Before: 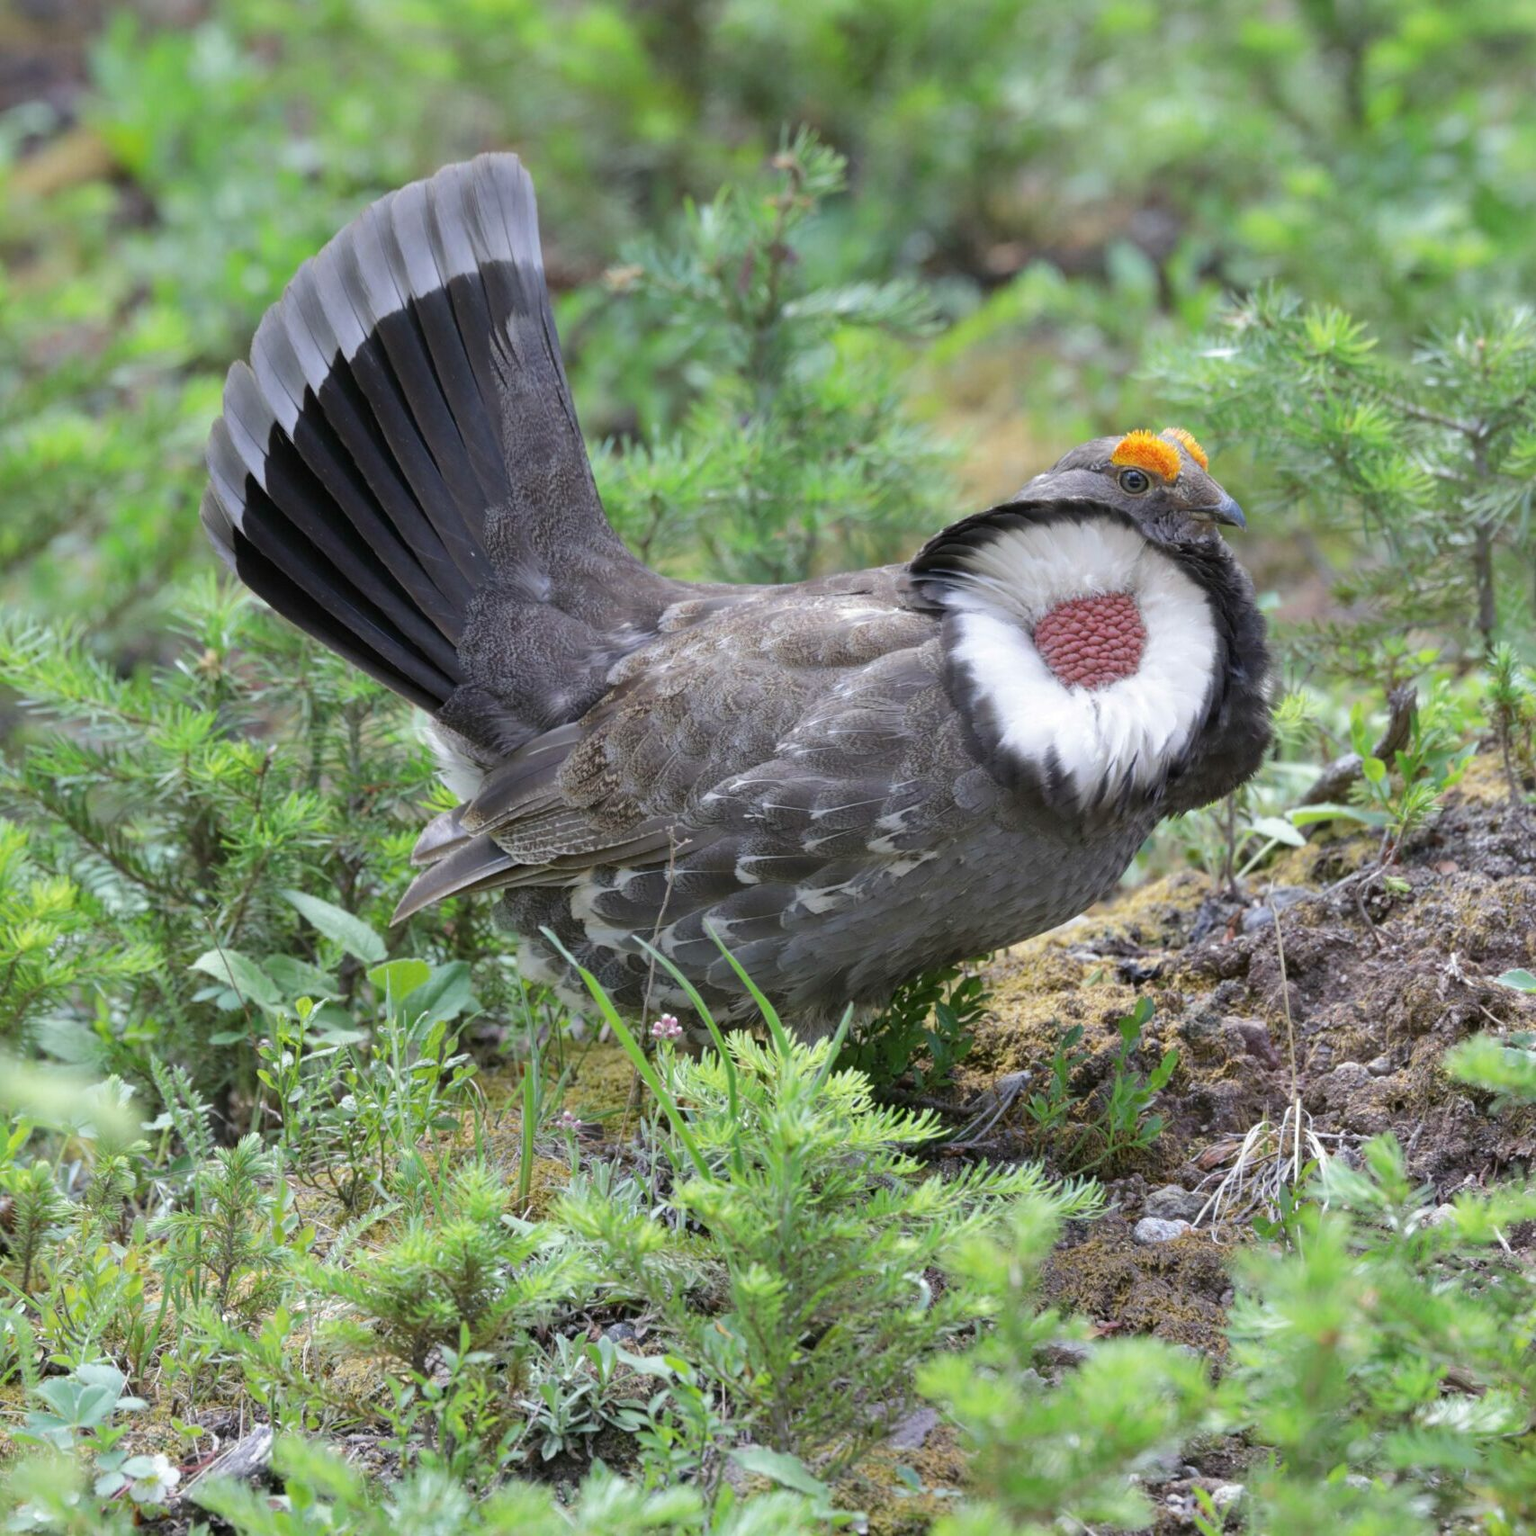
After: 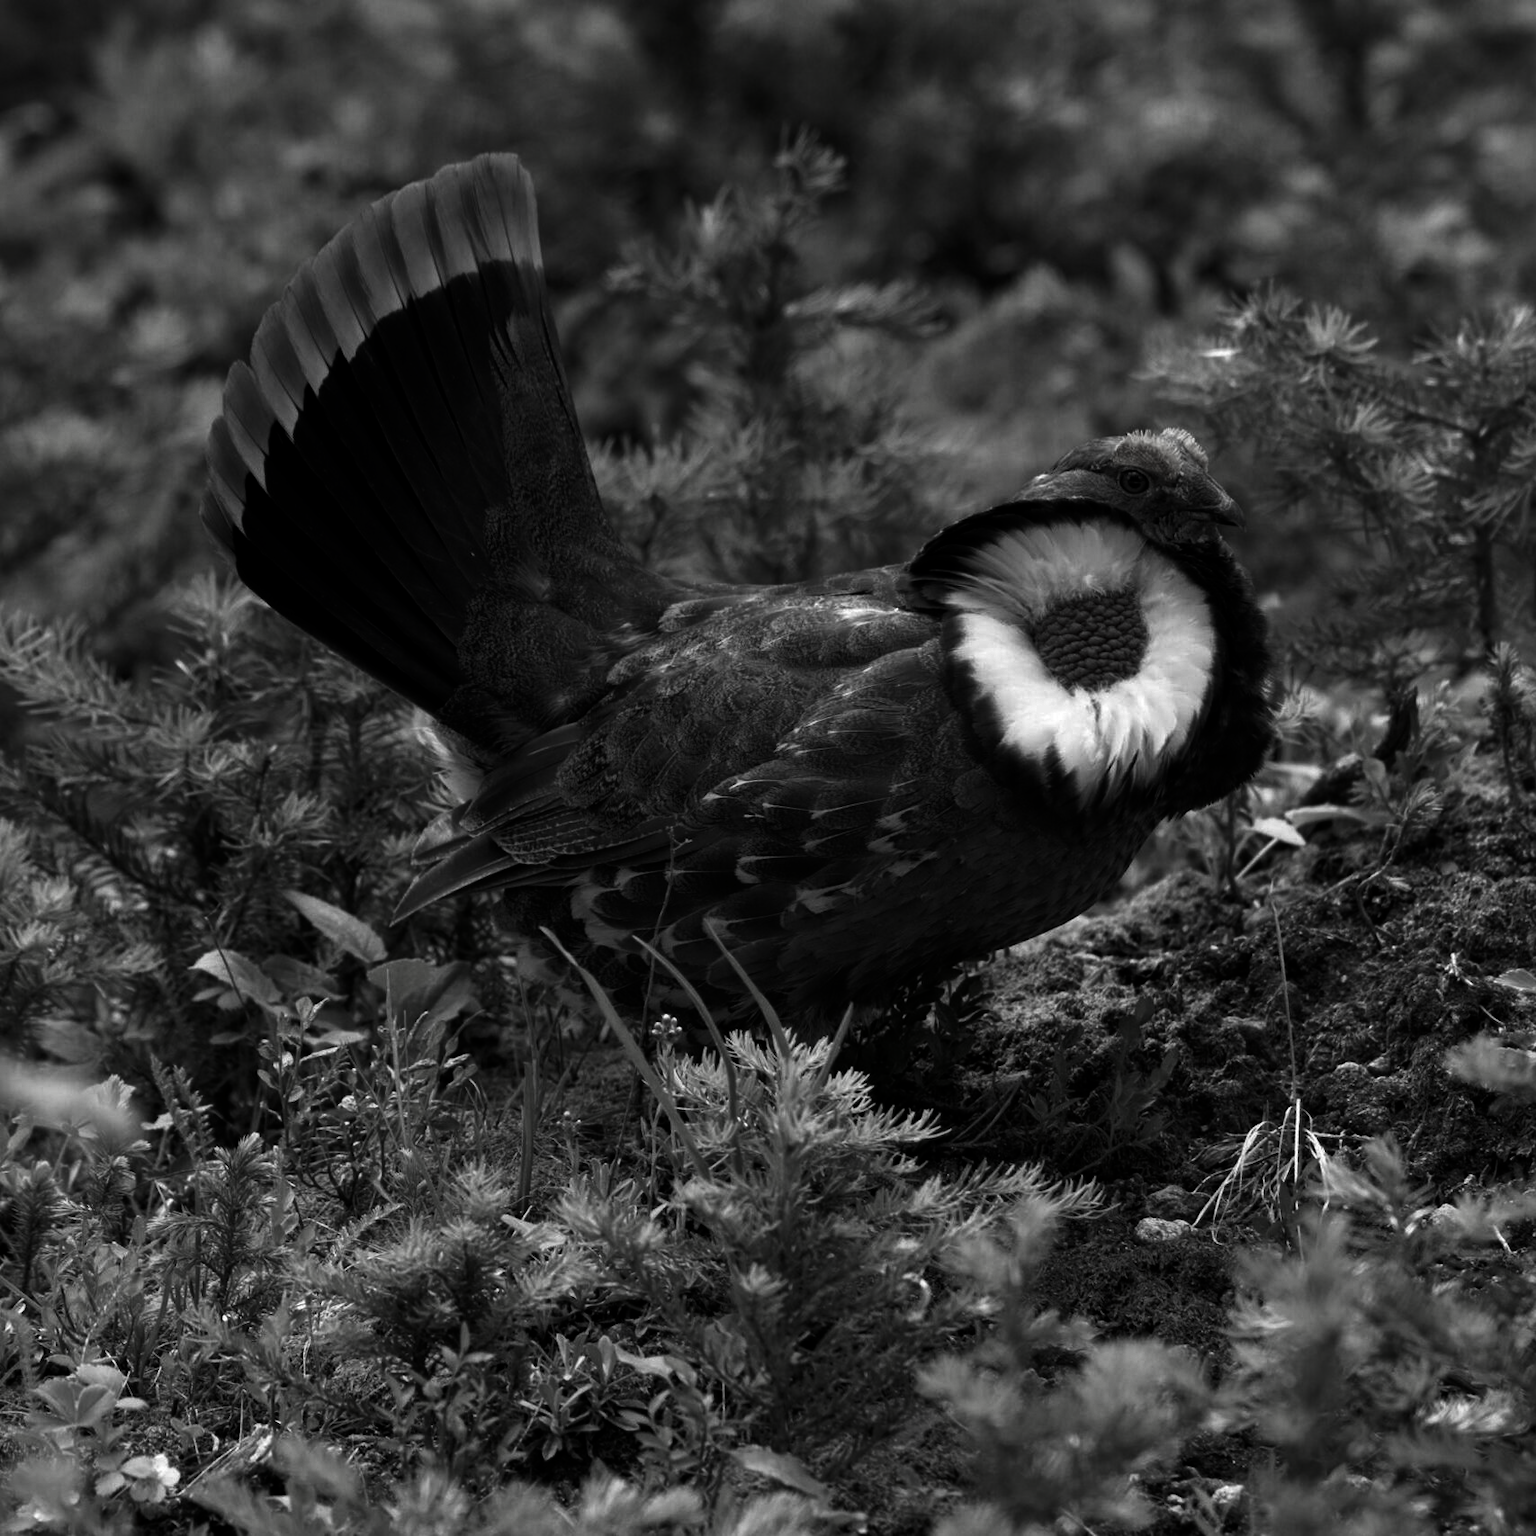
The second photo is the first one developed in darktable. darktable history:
contrast brightness saturation: contrast 0.022, brightness -0.99, saturation -0.984
